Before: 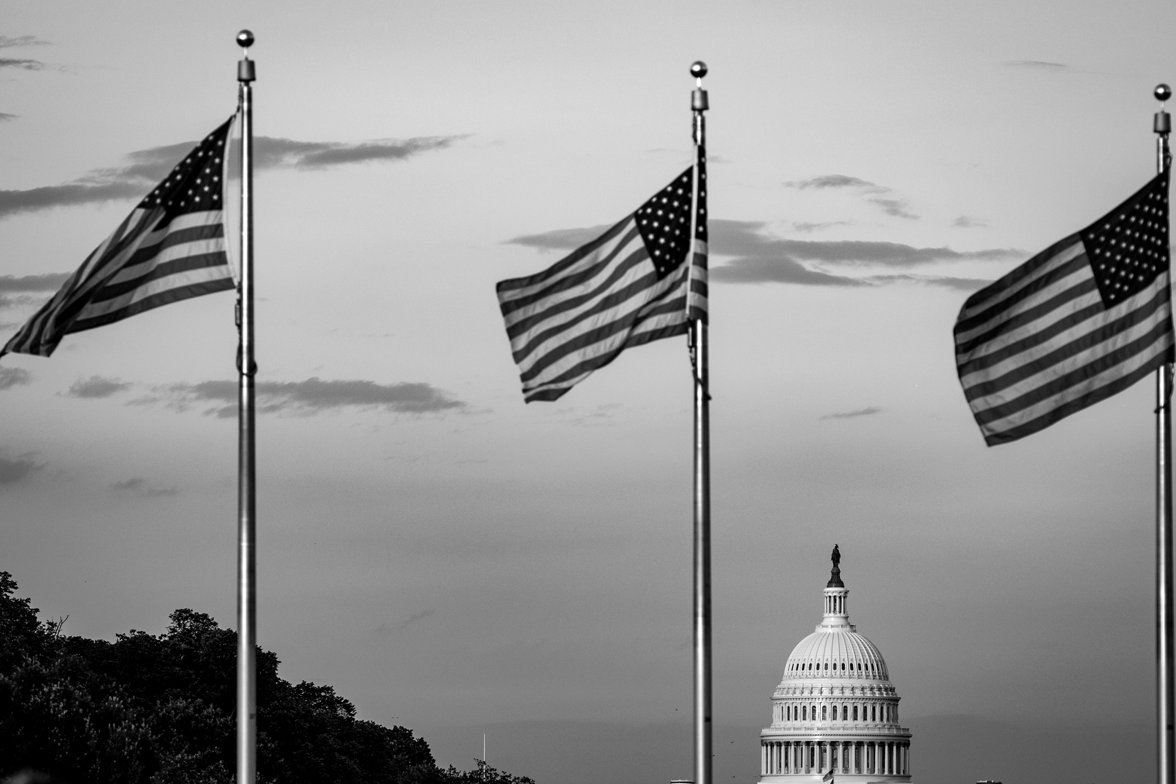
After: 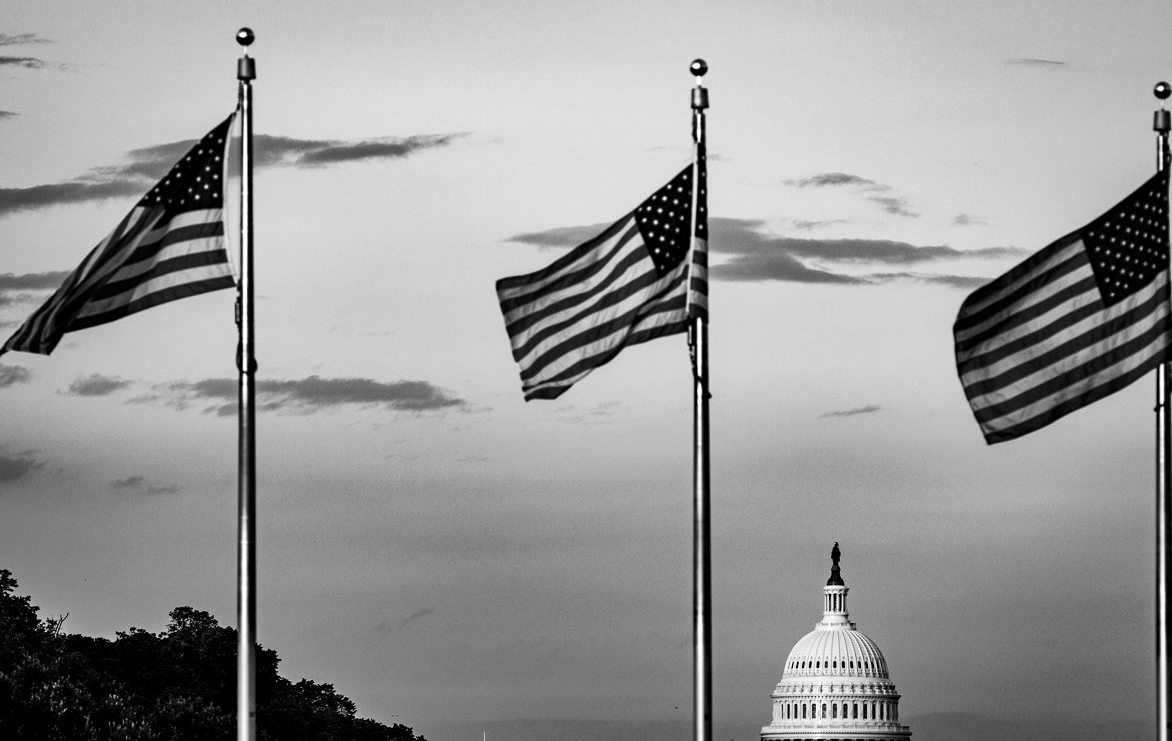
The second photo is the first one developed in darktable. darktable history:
crop: top 0.371%, right 0.263%, bottom 5.008%
contrast brightness saturation: contrast 0.222
haze removal: compatibility mode true, adaptive false
shadows and highlights: shadows 48.39, highlights -40.54, soften with gaussian
